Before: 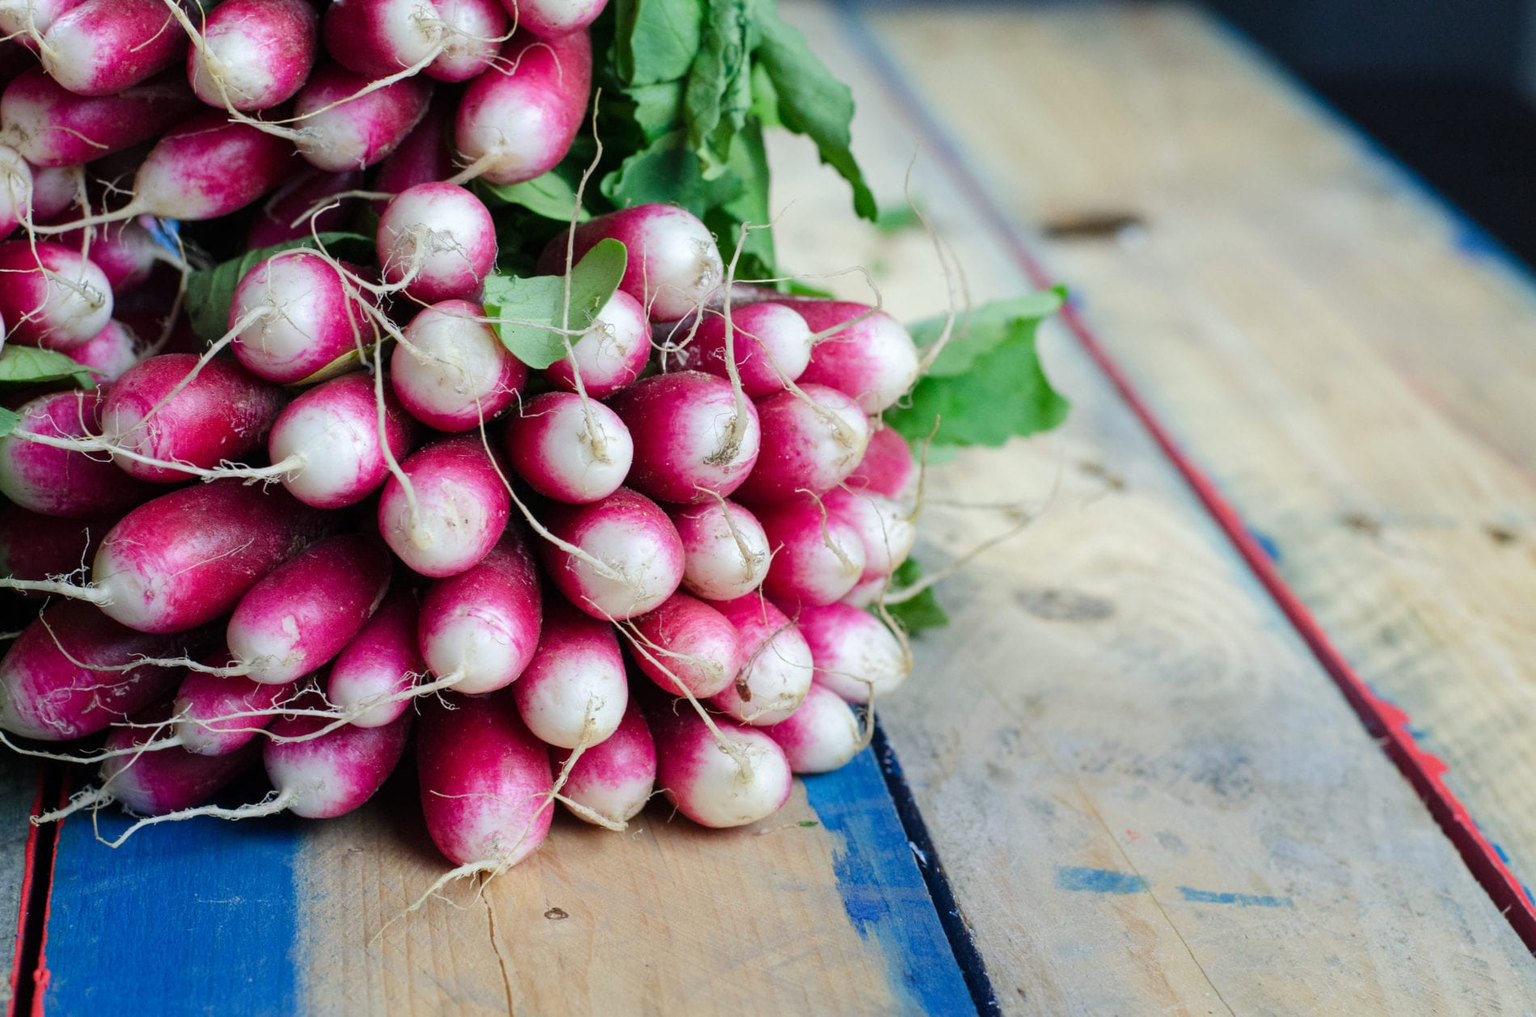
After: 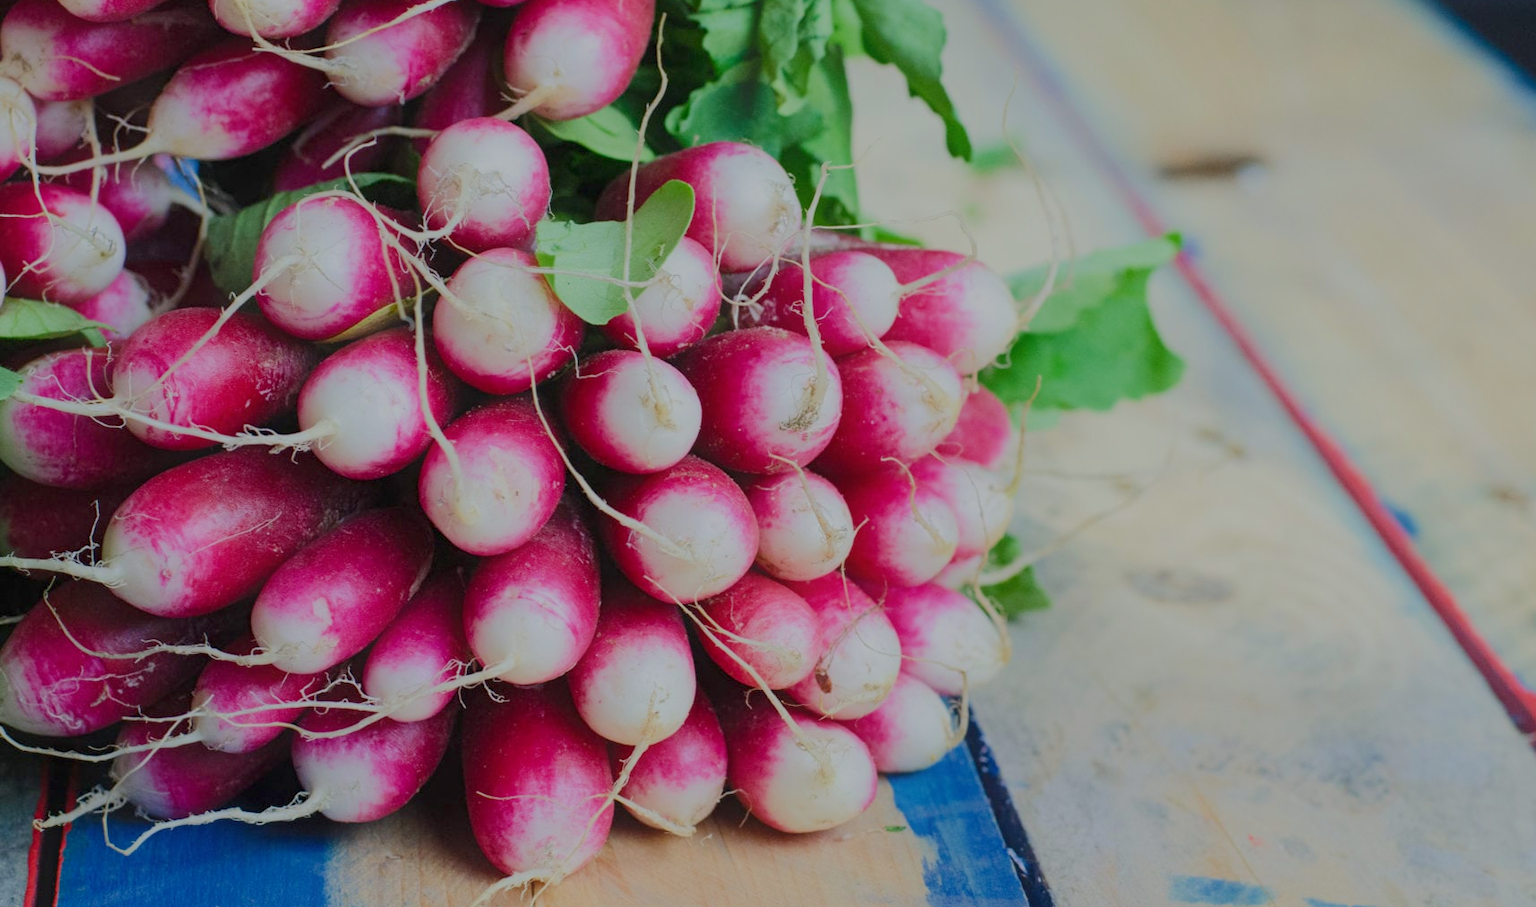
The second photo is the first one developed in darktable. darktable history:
crop: top 7.49%, right 9.717%, bottom 11.943%
tone equalizer: -8 EV -0.75 EV, -7 EV -0.7 EV, -6 EV -0.6 EV, -5 EV -0.4 EV, -3 EV 0.4 EV, -2 EV 0.6 EV, -1 EV 0.7 EV, +0 EV 0.75 EV, edges refinement/feathering 500, mask exposure compensation -1.57 EV, preserve details no
contrast equalizer: y [[0.5, 0.5, 0.468, 0.5, 0.5, 0.5], [0.5 ×6], [0.5 ×6], [0 ×6], [0 ×6]]
filmic rgb: black relative exposure -16 EV, white relative exposure 8 EV, threshold 3 EV, hardness 4.17, latitude 50%, contrast 0.5, color science v5 (2021), contrast in shadows safe, contrast in highlights safe, enable highlight reconstruction true
